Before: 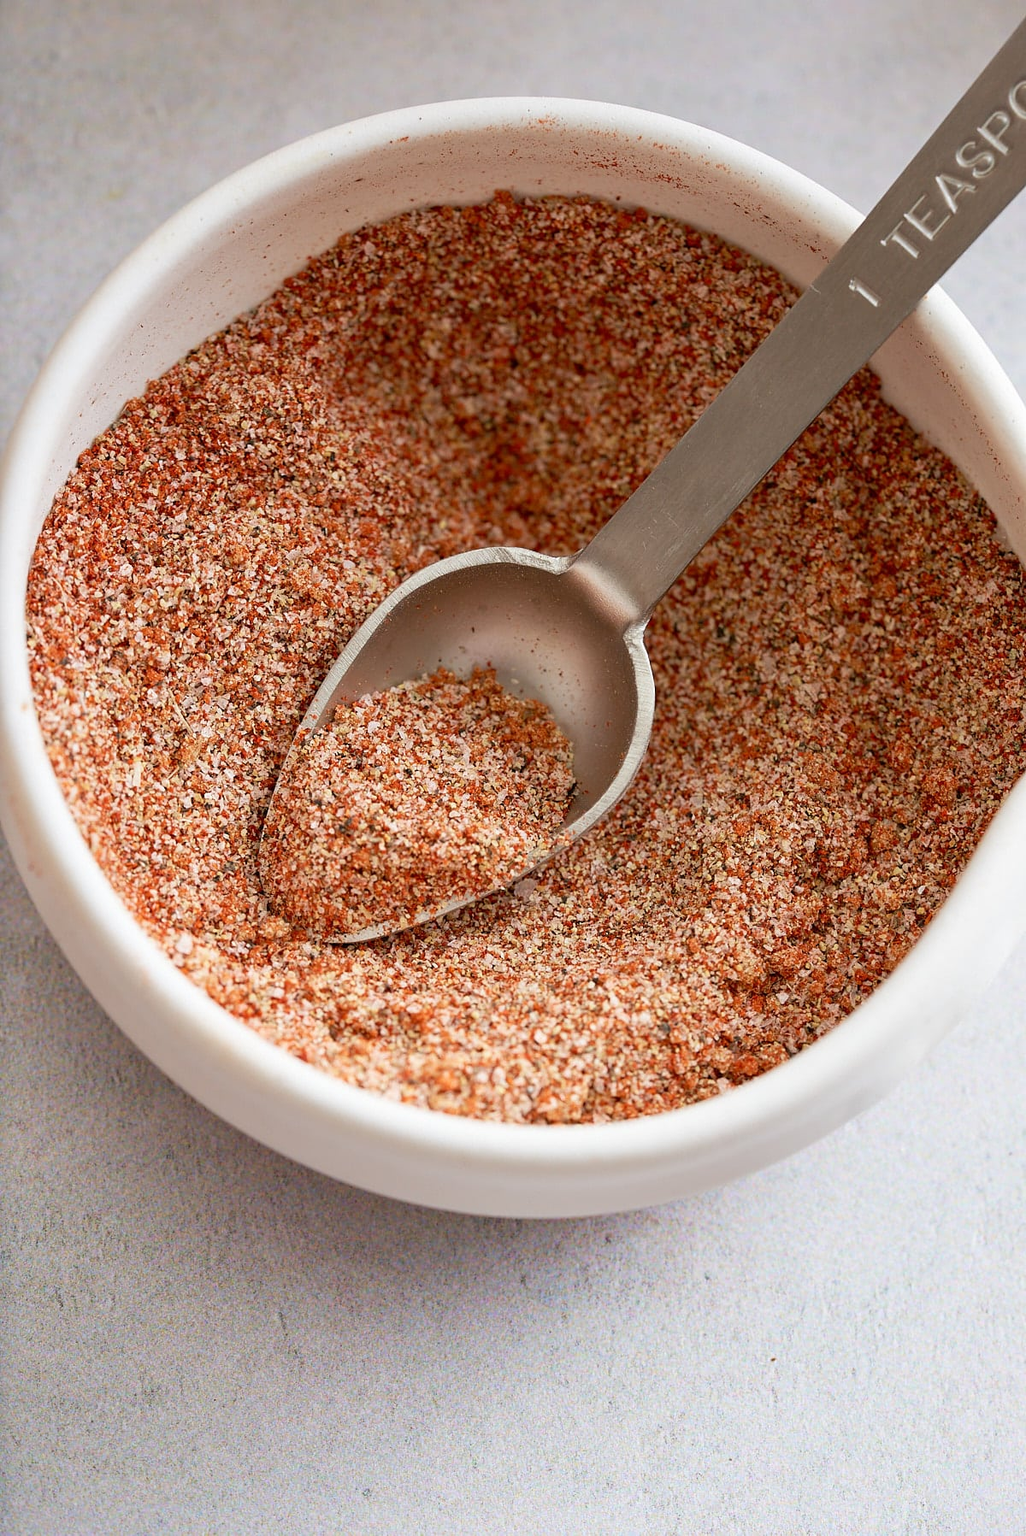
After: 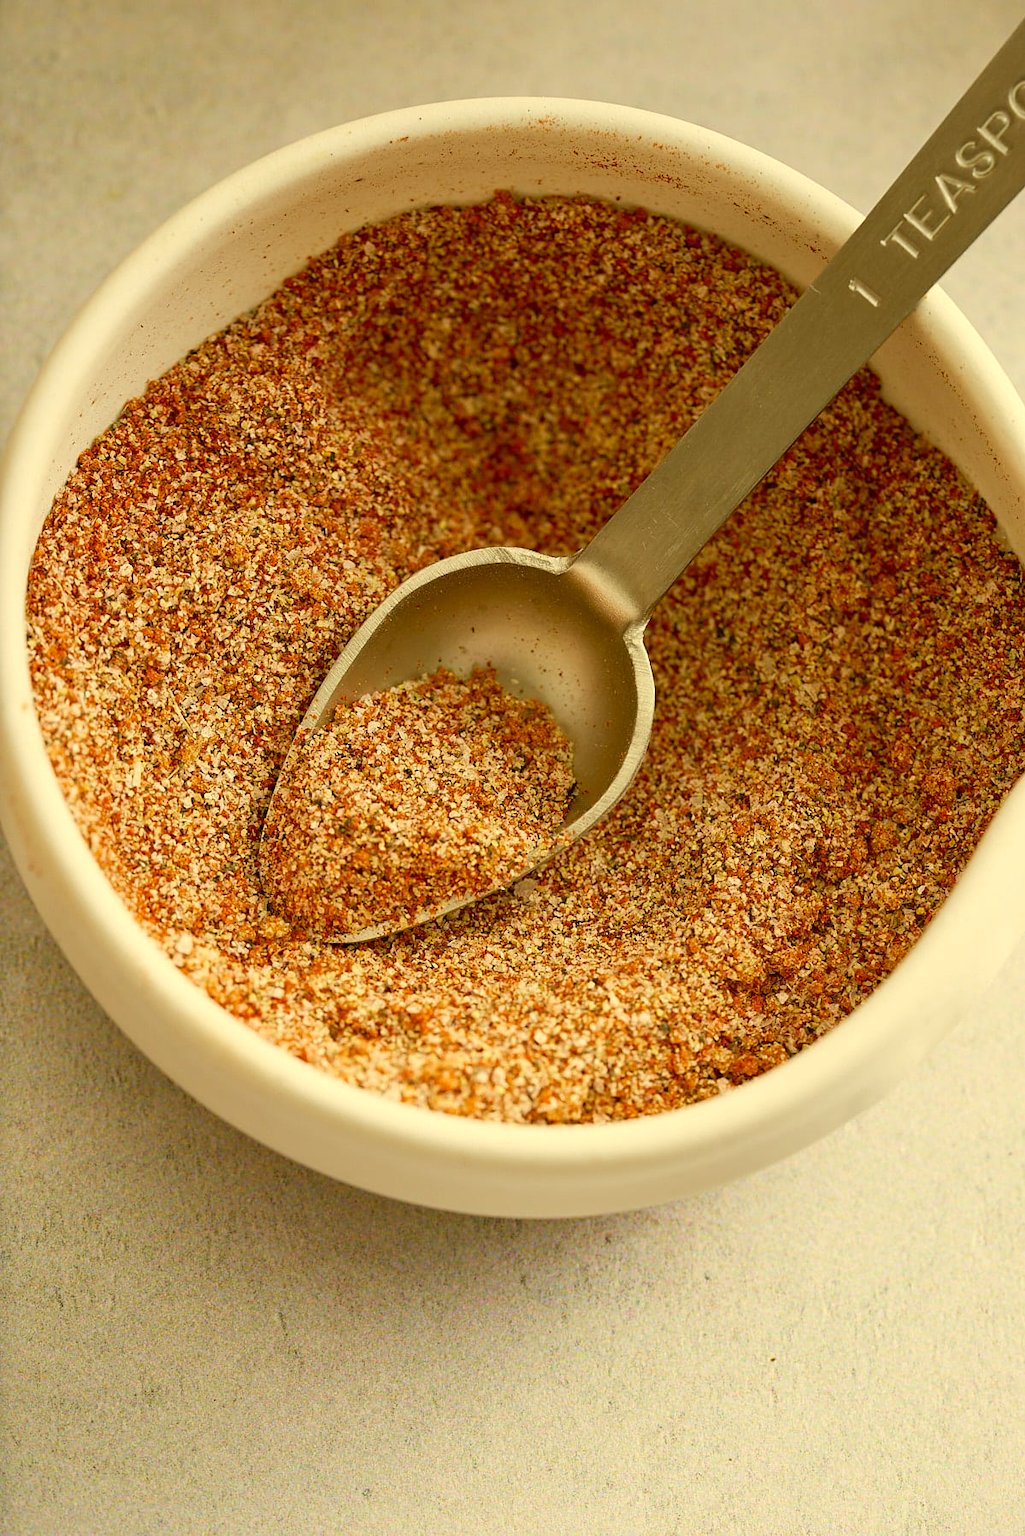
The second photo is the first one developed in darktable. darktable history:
color correction: highlights a* 0.148, highlights b* 29.76, shadows a* -0.175, shadows b* 21.61
